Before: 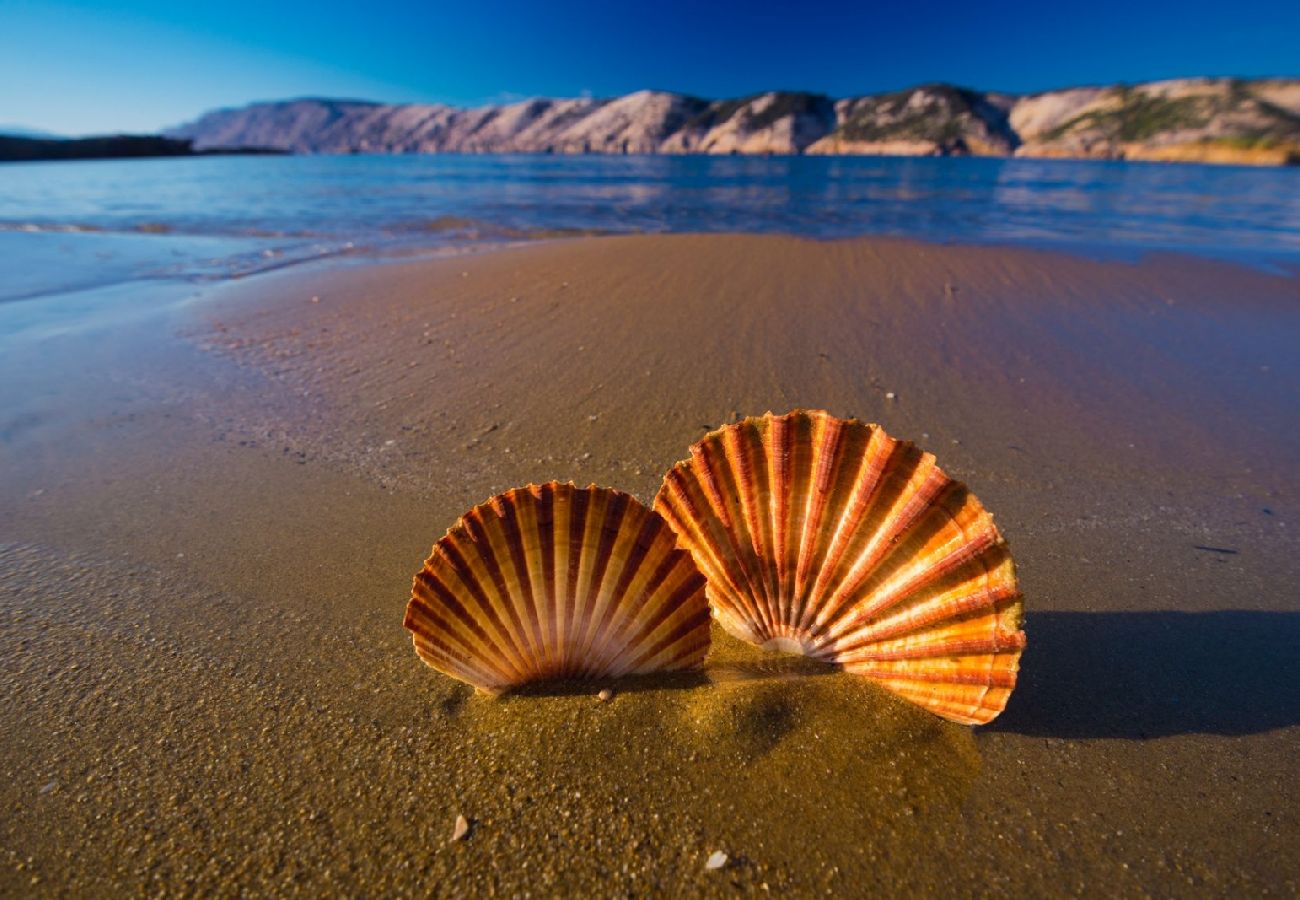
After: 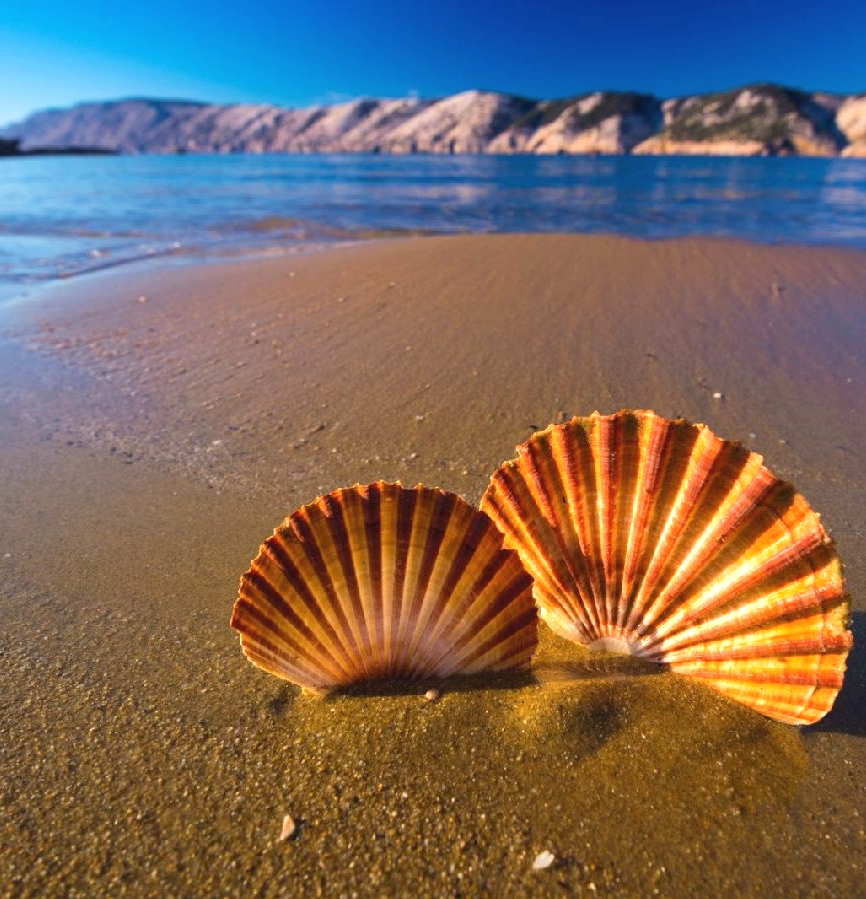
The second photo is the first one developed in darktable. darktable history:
crop and rotate: left 13.342%, right 19.991%
exposure: black level correction -0.002, exposure 0.54 EV, compensate highlight preservation false
